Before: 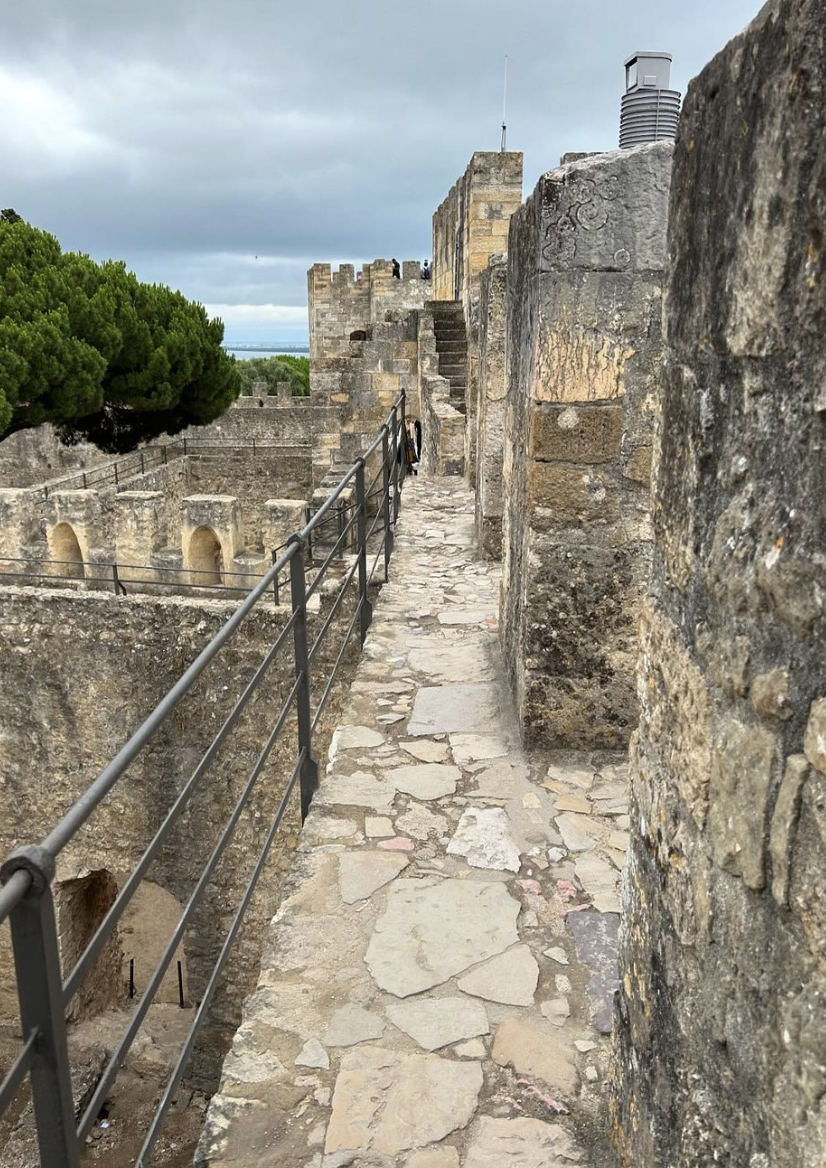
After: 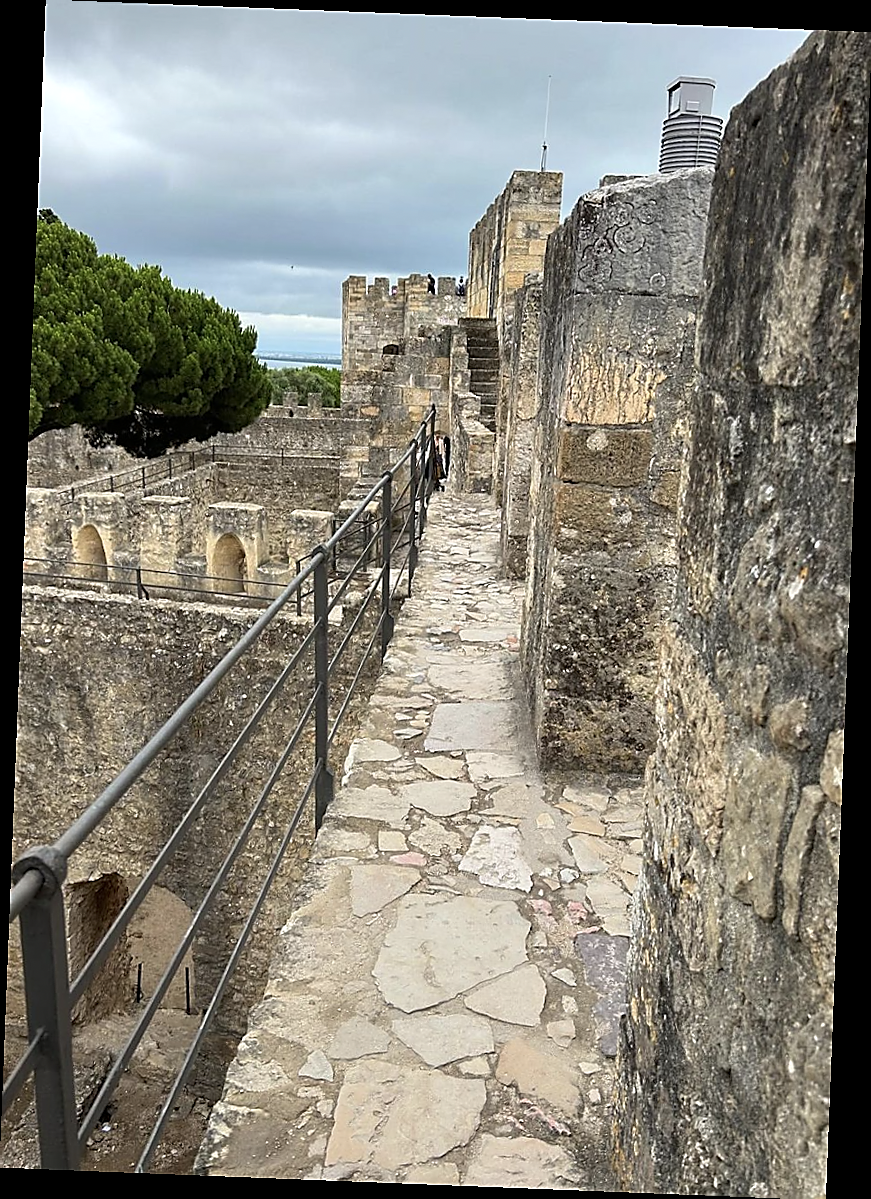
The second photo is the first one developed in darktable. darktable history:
sharpen: radius 1.4, amount 1.25, threshold 0.7
rotate and perspective: rotation 2.27°, automatic cropping off
